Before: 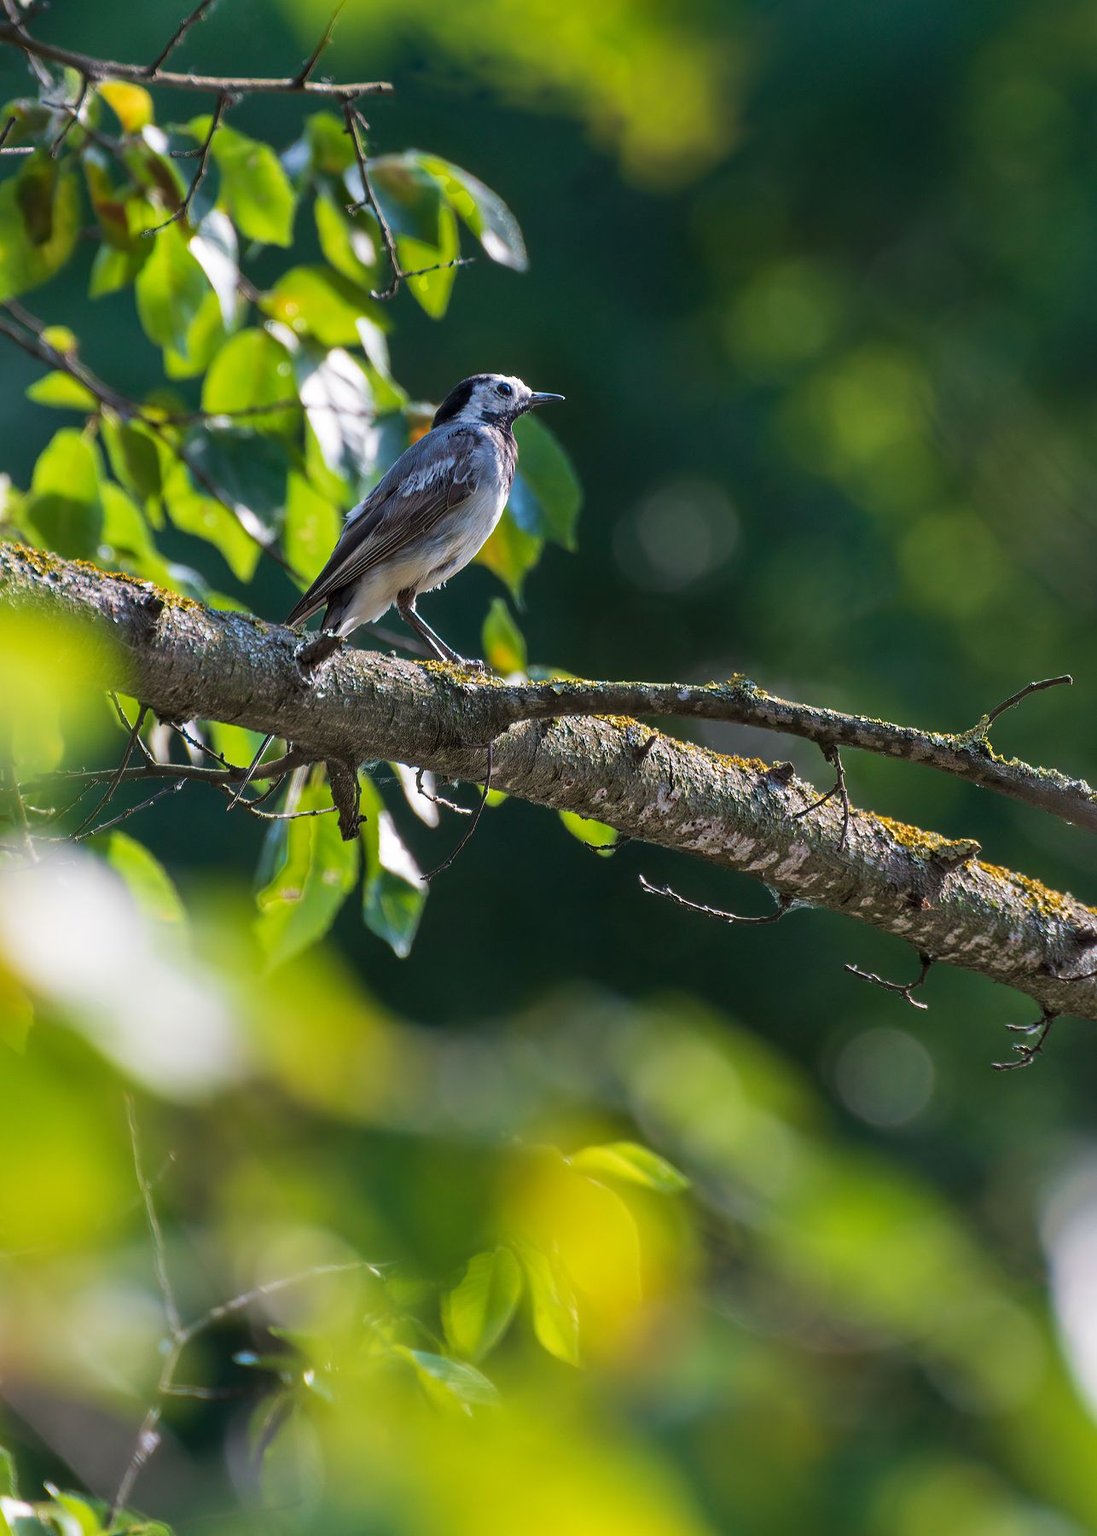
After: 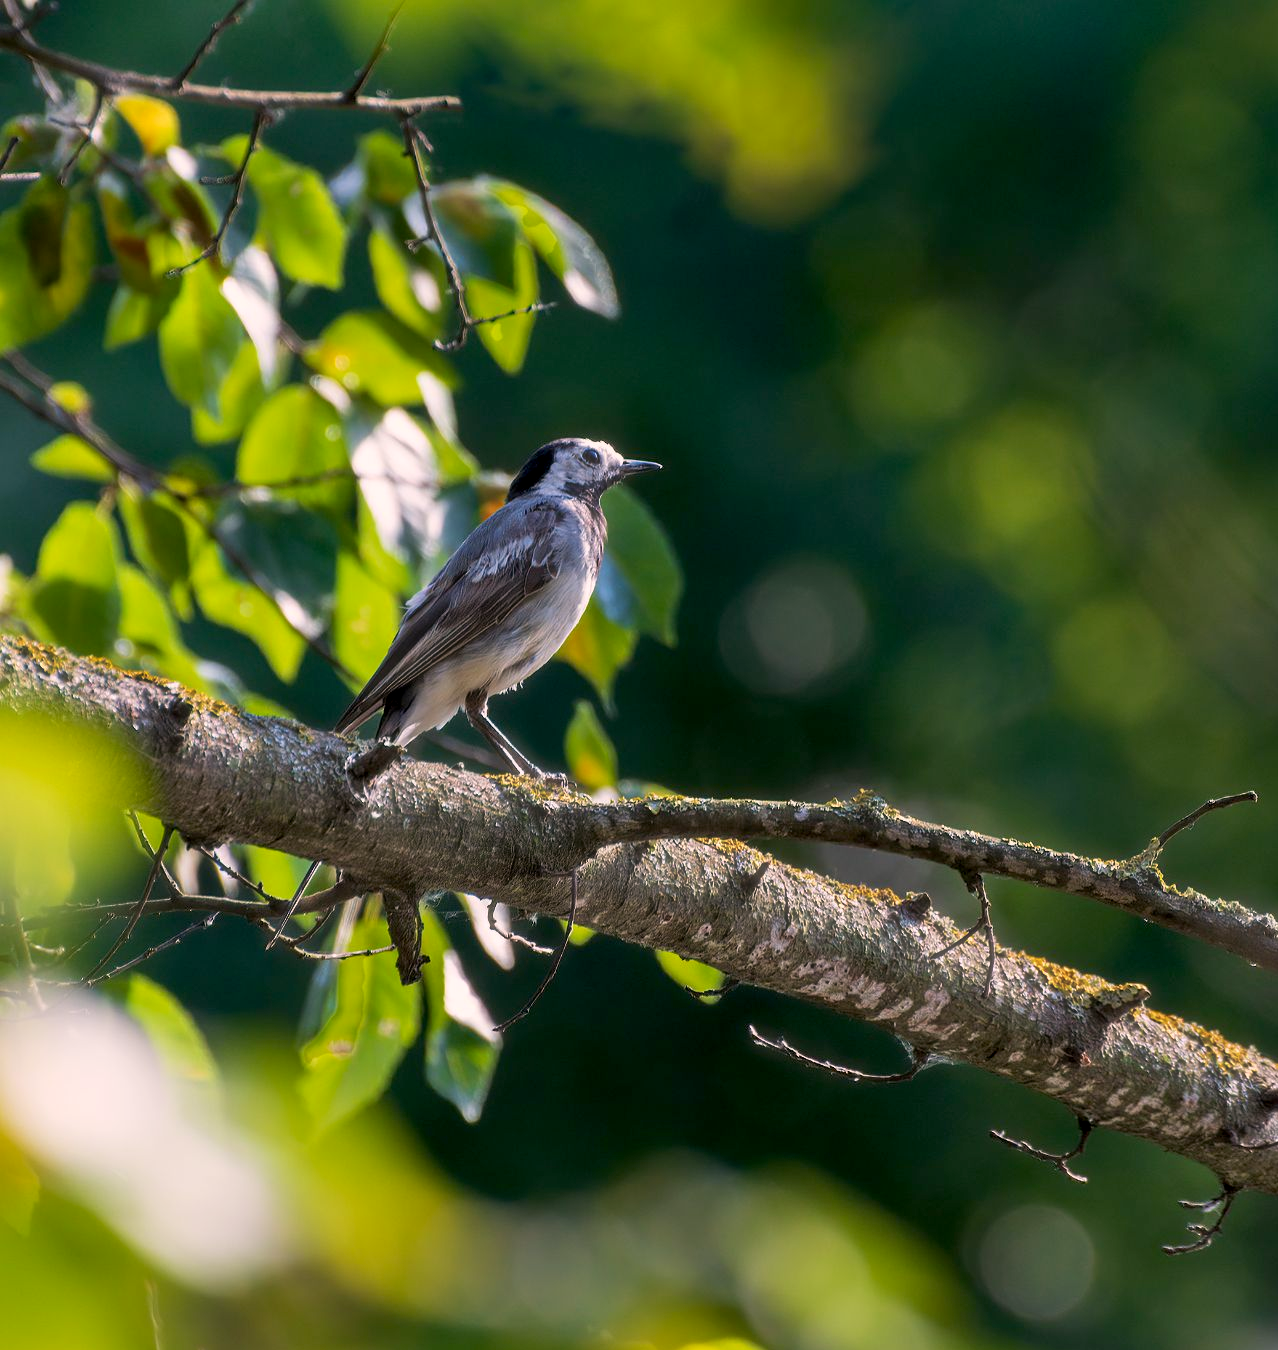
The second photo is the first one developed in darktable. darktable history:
exposure: black level correction 0.009, compensate exposure bias true, compensate highlight preservation false
color correction: highlights a* 7.18, highlights b* 3.83
crop: bottom 24.99%
haze removal: strength -0.097, compatibility mode true, adaptive false
